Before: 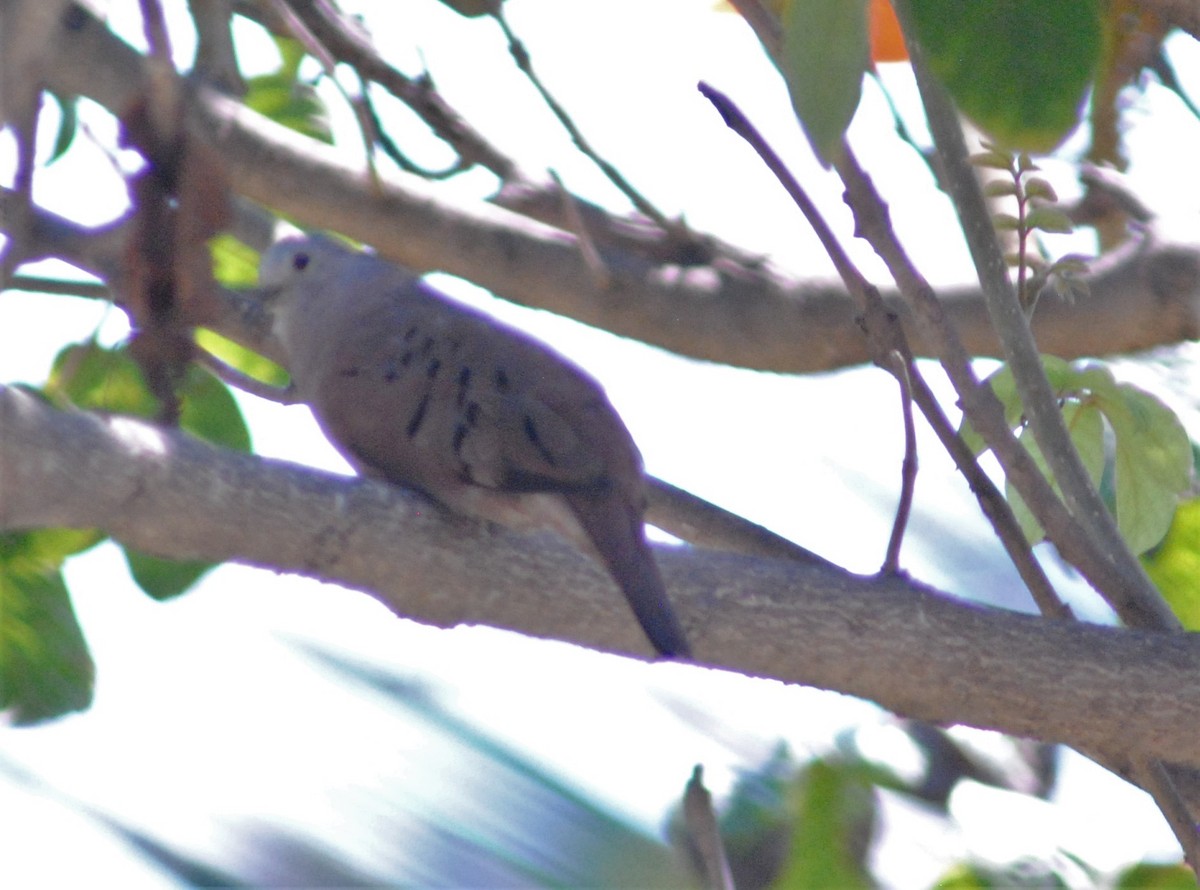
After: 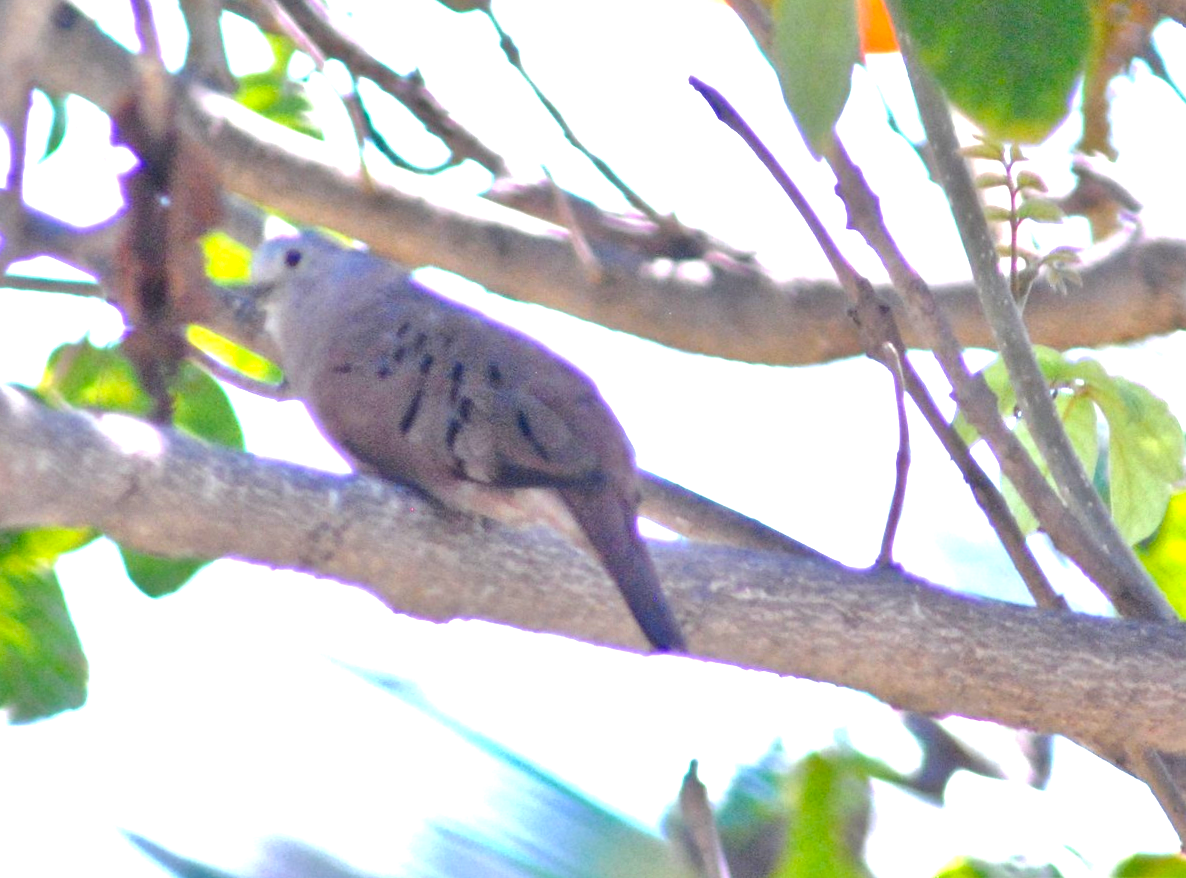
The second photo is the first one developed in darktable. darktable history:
local contrast: mode bilateral grid, contrast 20, coarseness 50, detail 148%, midtone range 0.2
color balance rgb: perceptual saturation grading › global saturation 20%, global vibrance 20%
rotate and perspective: rotation -0.45°, automatic cropping original format, crop left 0.008, crop right 0.992, crop top 0.012, crop bottom 0.988
exposure: black level correction 0, exposure 1.2 EV, compensate highlight preservation false
